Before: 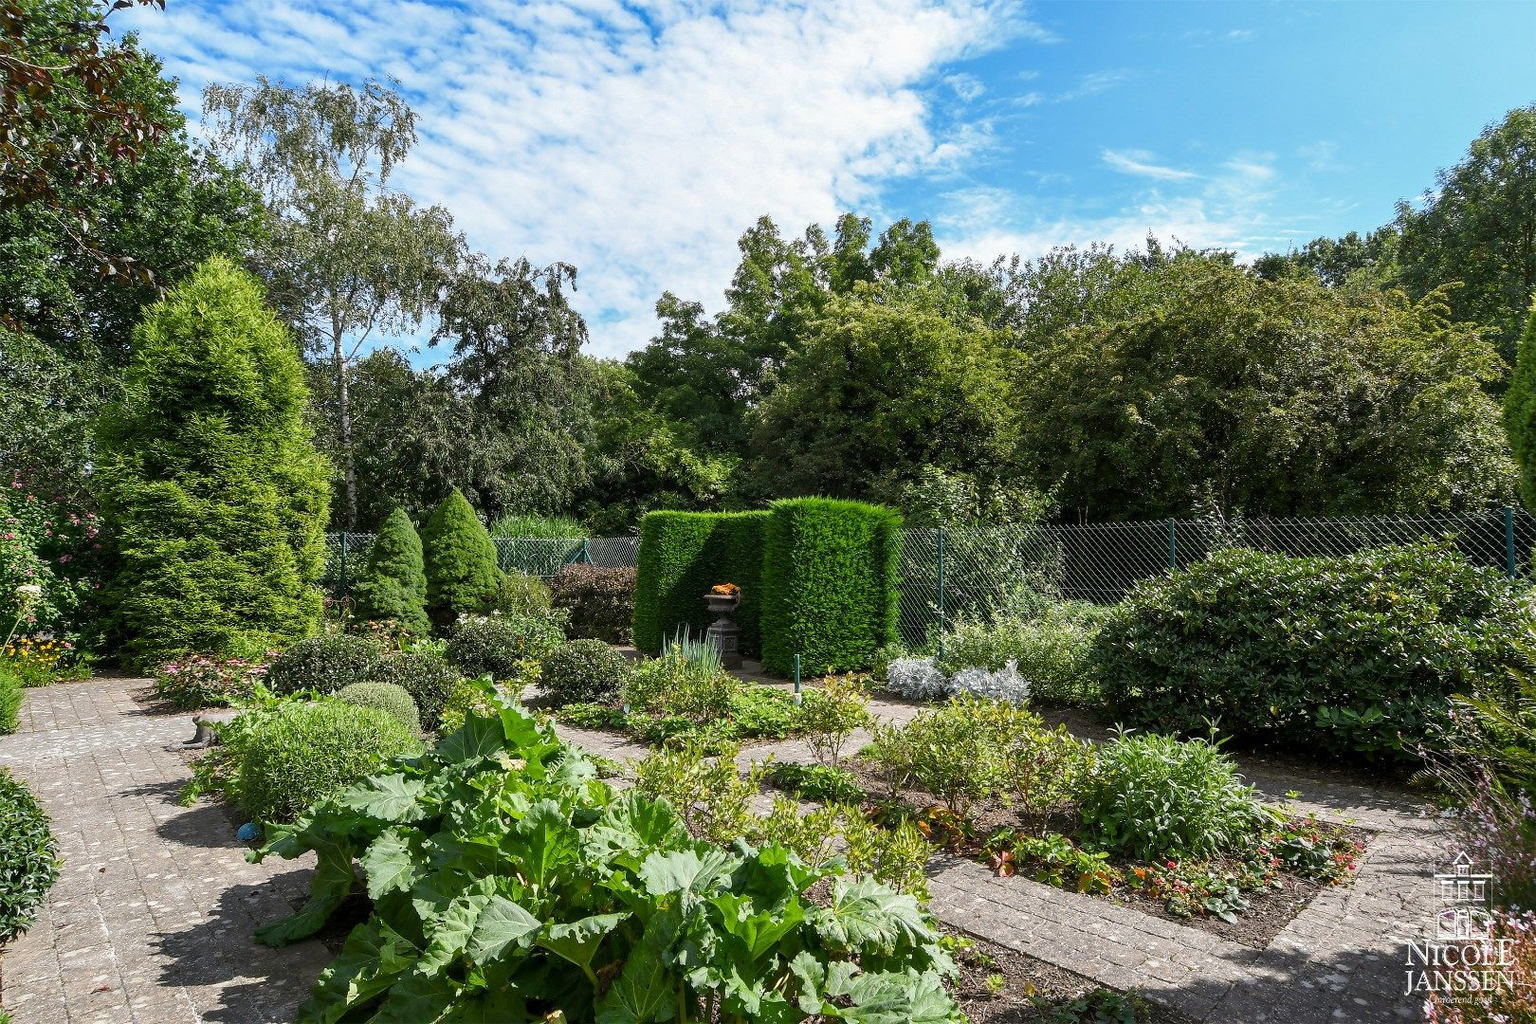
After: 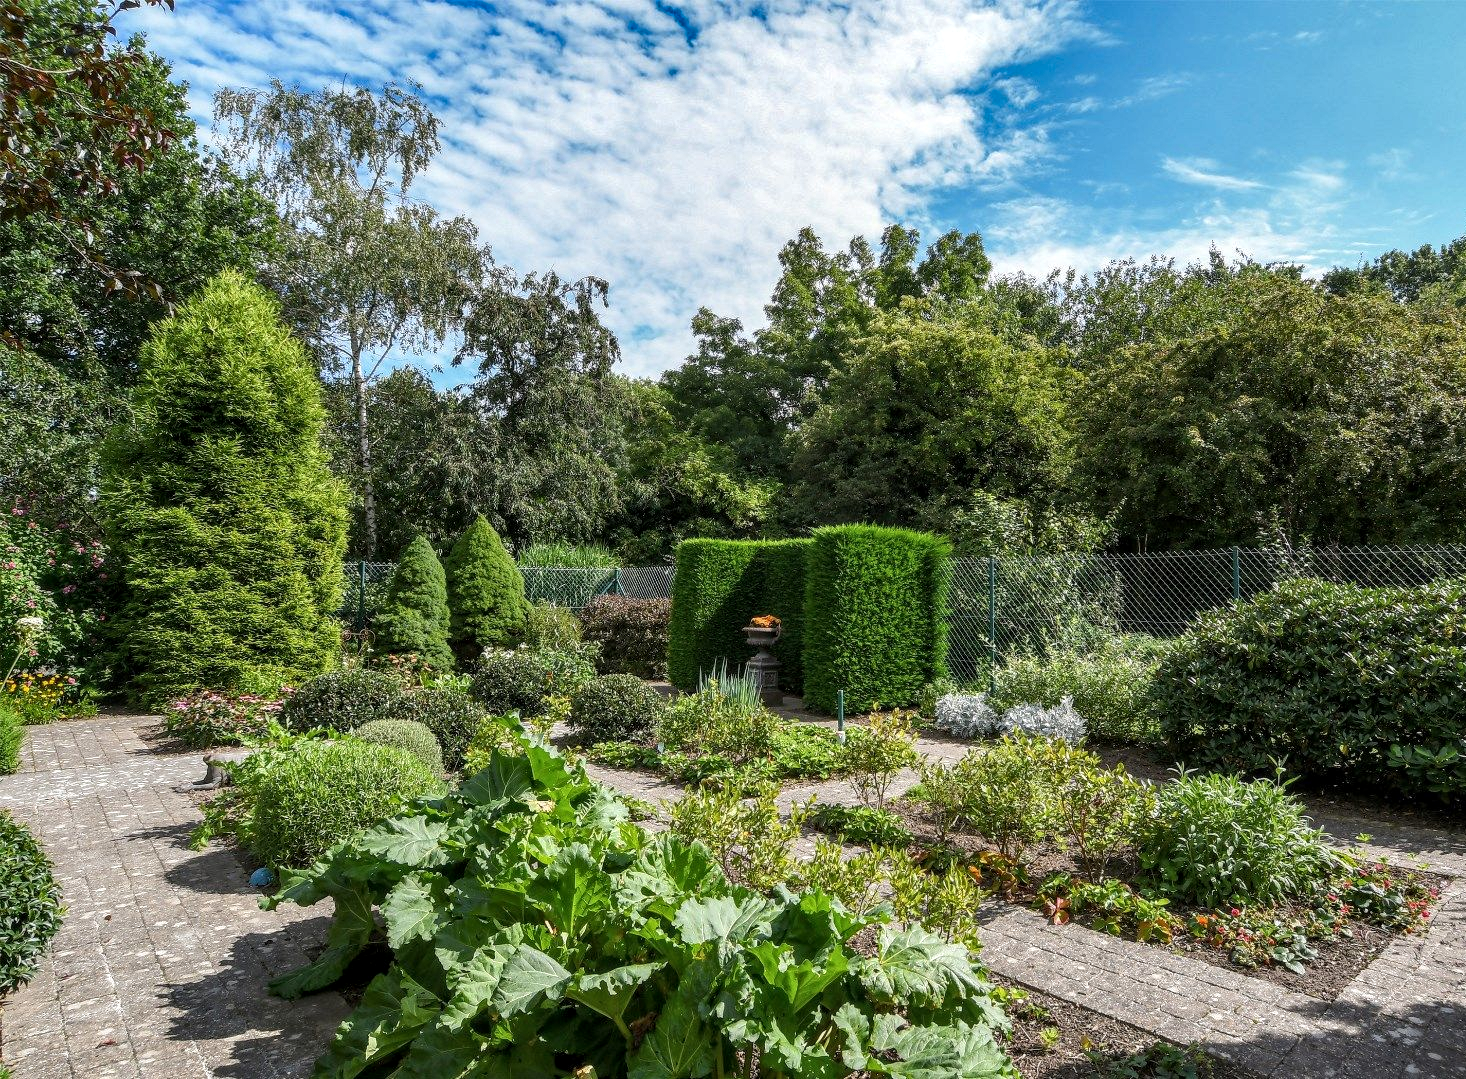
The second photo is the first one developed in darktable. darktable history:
local contrast: on, module defaults
crop: right 9.484%, bottom 0.018%
shadows and highlights: shadows 11.23, white point adjustment 1.21, soften with gaussian
